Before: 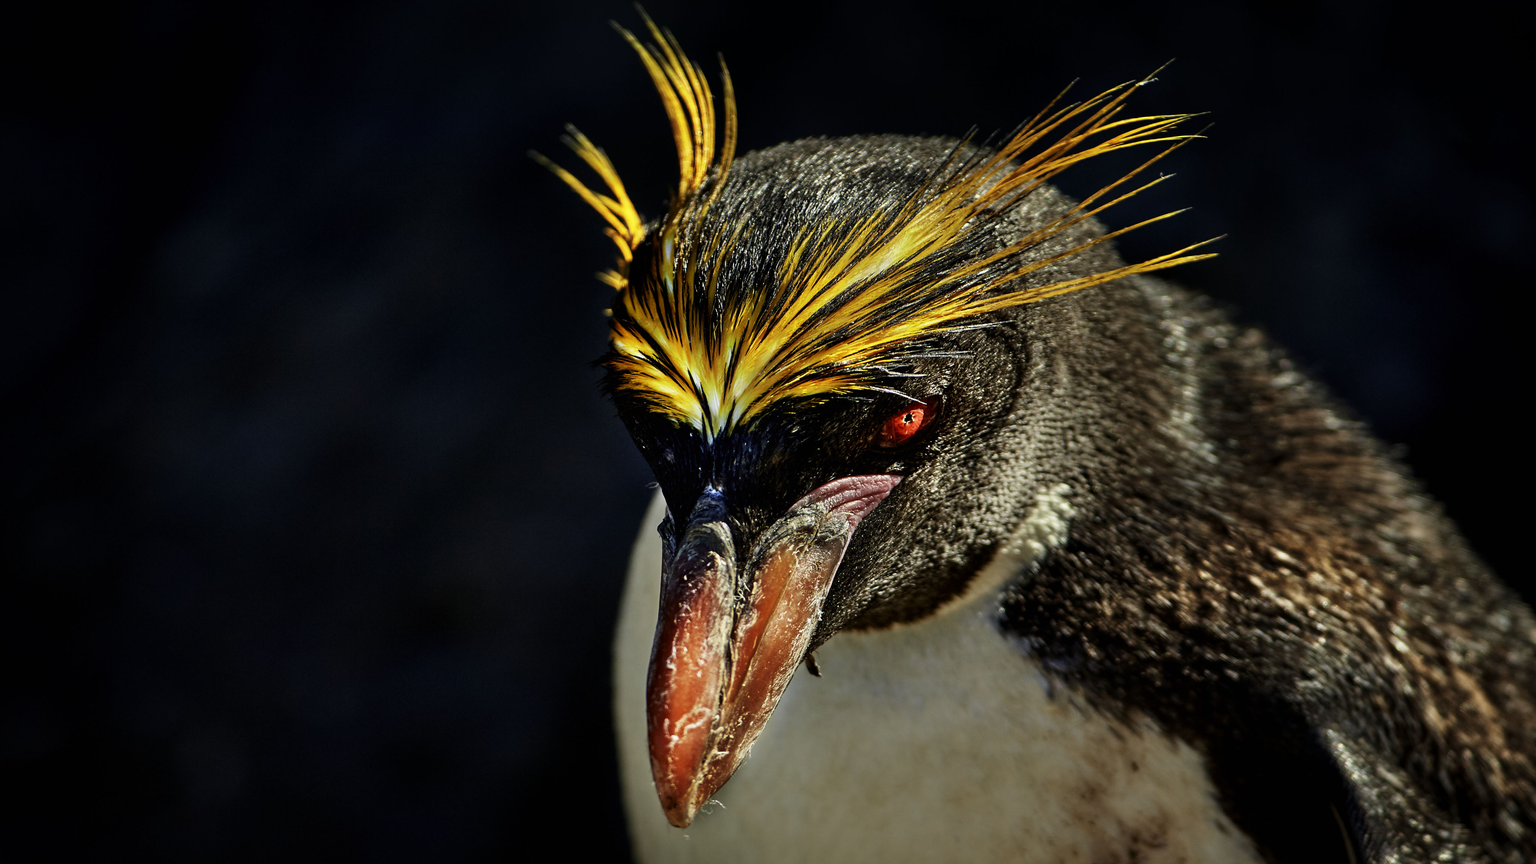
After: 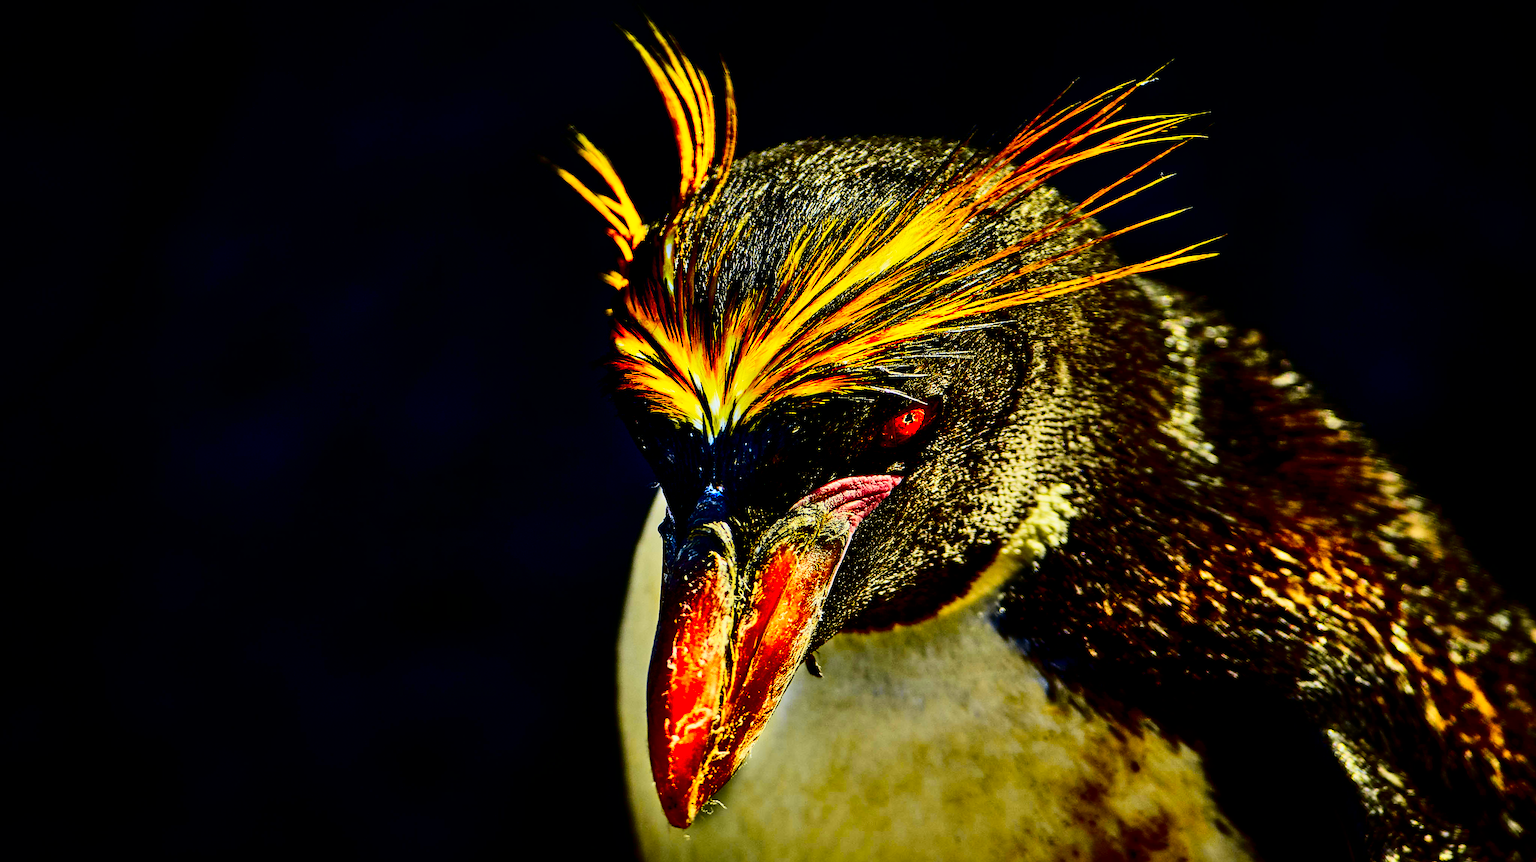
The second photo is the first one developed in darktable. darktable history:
crop: top 0.05%, bottom 0.098%
sharpen: on, module defaults
rgb curve: curves: ch0 [(0, 0) (0.21, 0.15) (0.24, 0.21) (0.5, 0.75) (0.75, 0.96) (0.89, 0.99) (1, 1)]; ch1 [(0, 0.02) (0.21, 0.13) (0.25, 0.2) (0.5, 0.67) (0.75, 0.9) (0.89, 0.97) (1, 1)]; ch2 [(0, 0.02) (0.21, 0.13) (0.25, 0.2) (0.5, 0.67) (0.75, 0.9) (0.89, 0.97) (1, 1)], compensate middle gray true
contrast brightness saturation: brightness -1, saturation 1
exposure: exposure -0.021 EV, compensate highlight preservation false
tone curve: curves: ch0 [(0, 0) (0.07, 0.052) (0.23, 0.254) (0.486, 0.53) (0.822, 0.825) (0.994, 0.955)]; ch1 [(0, 0) (0.226, 0.261) (0.379, 0.442) (0.469, 0.472) (0.495, 0.495) (0.514, 0.504) (0.561, 0.568) (0.59, 0.612) (1, 1)]; ch2 [(0, 0) (0.269, 0.299) (0.459, 0.441) (0.498, 0.499) (0.523, 0.52) (0.551, 0.576) (0.629, 0.643) (0.659, 0.681) (0.718, 0.764) (1, 1)], color space Lab, independent channels, preserve colors none
tone equalizer: -8 EV 1 EV, -7 EV 1 EV, -6 EV 1 EV, -5 EV 1 EV, -4 EV 1 EV, -3 EV 0.75 EV, -2 EV 0.5 EV, -1 EV 0.25 EV
